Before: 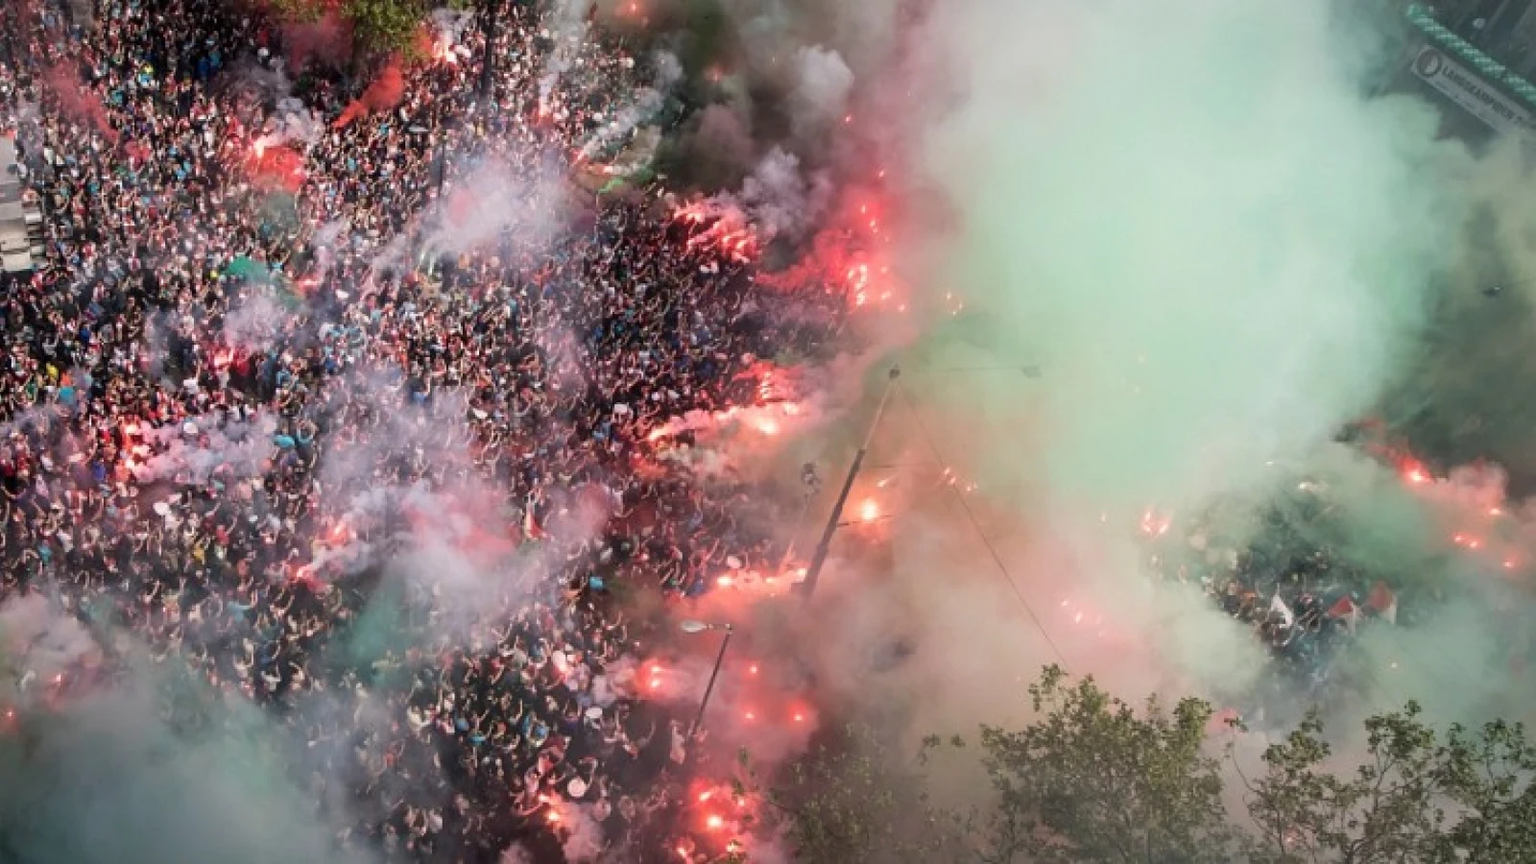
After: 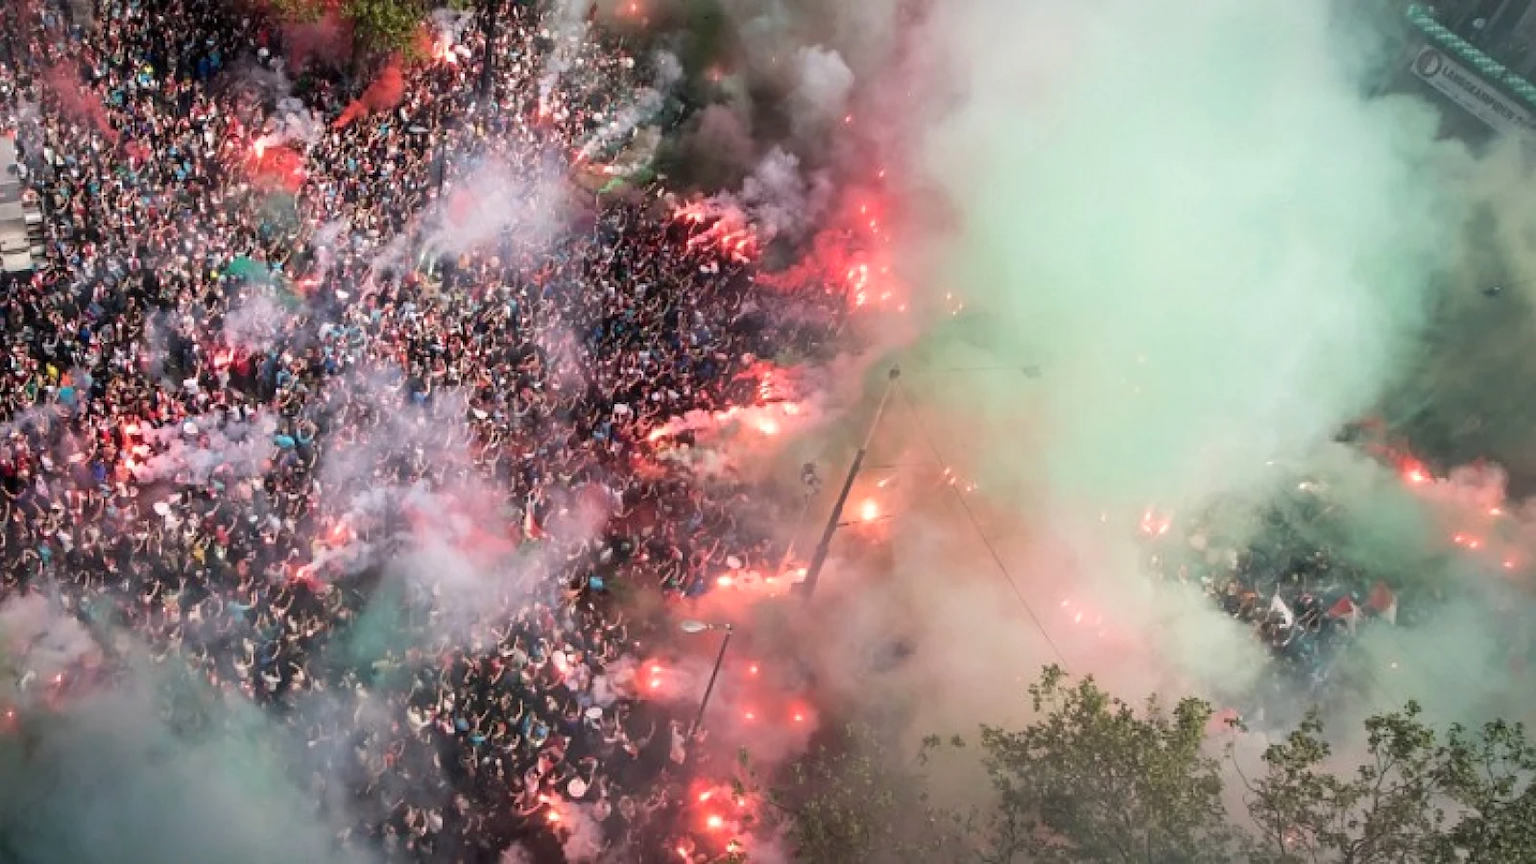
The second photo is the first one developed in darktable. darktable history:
levels: gray 59.39%, levels [0, 0.476, 0.951]
